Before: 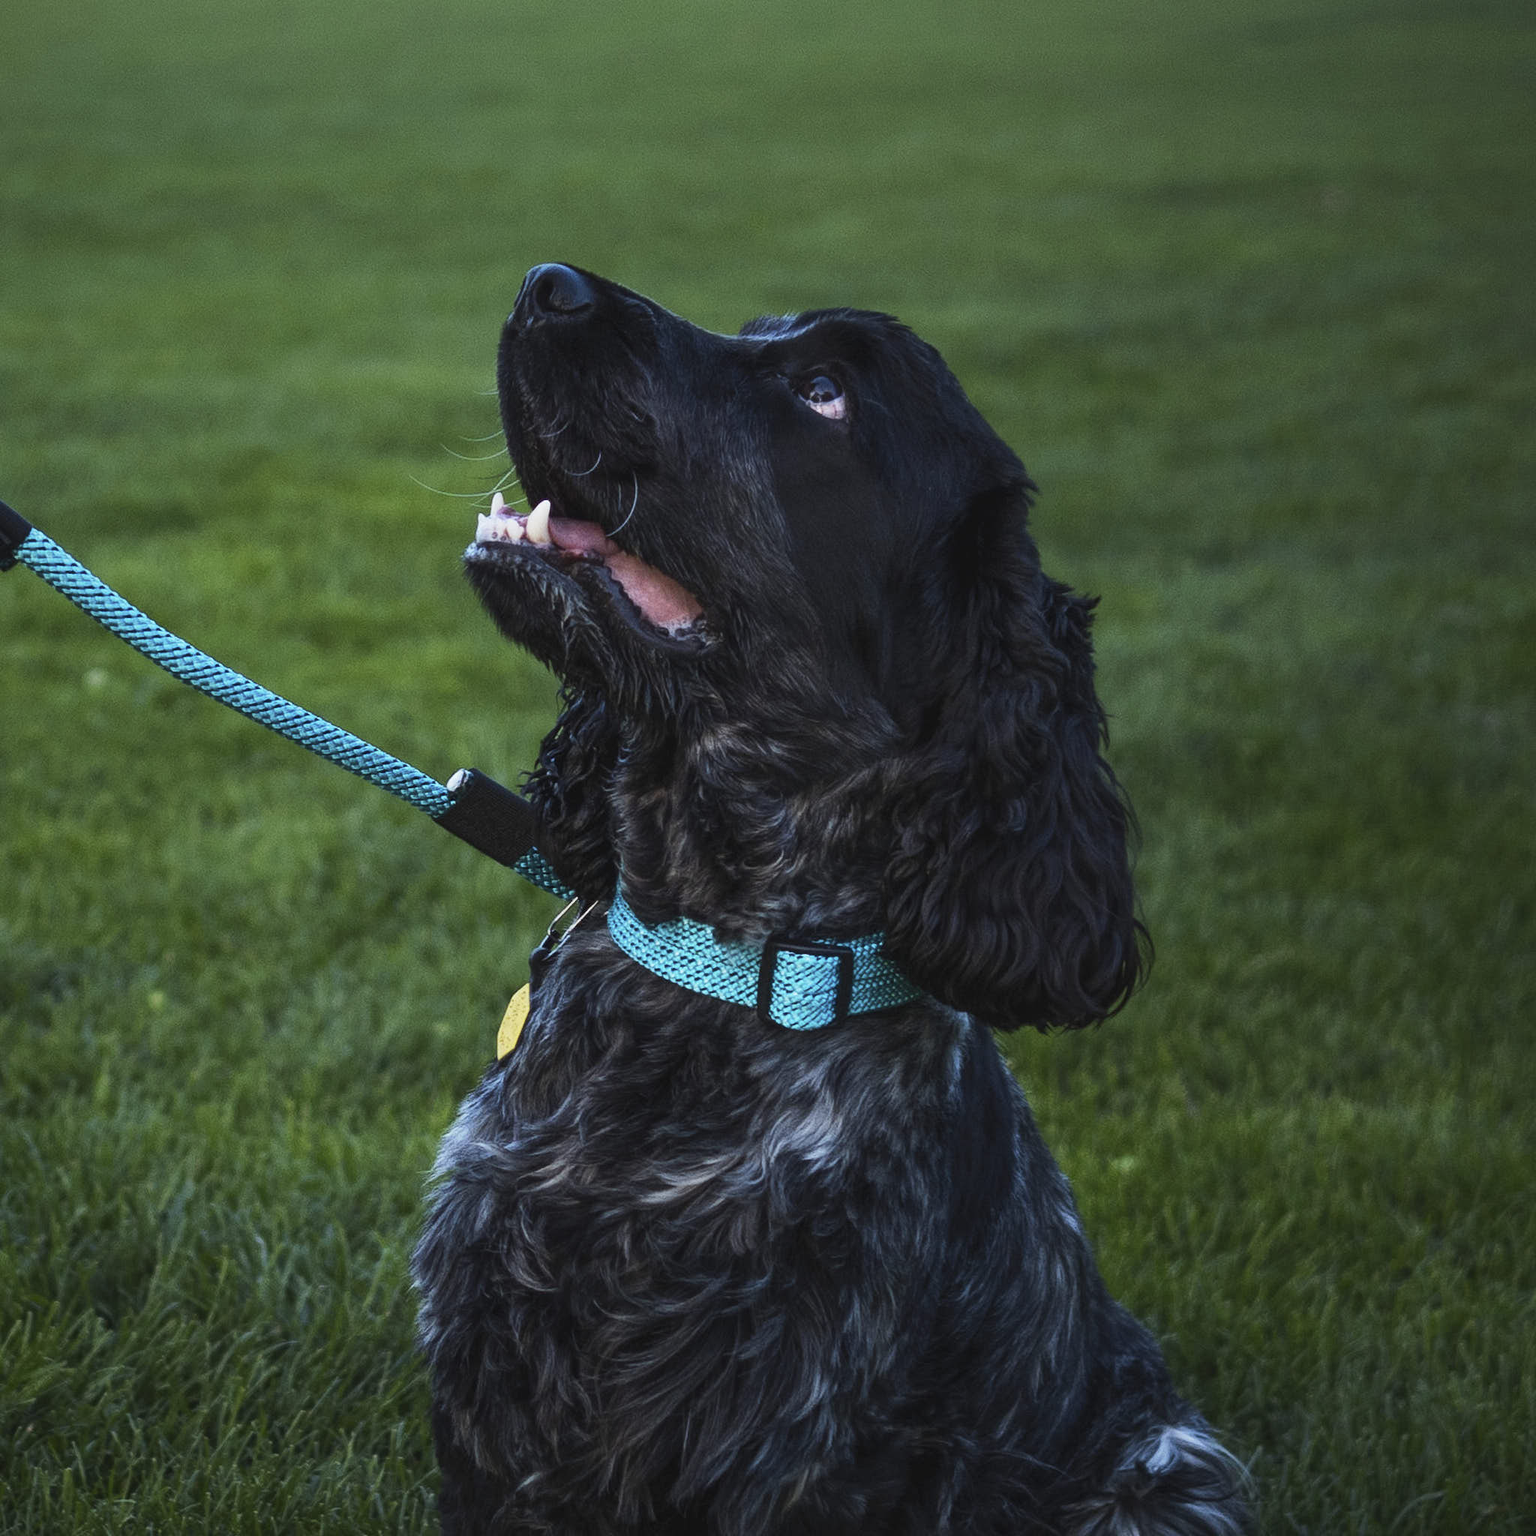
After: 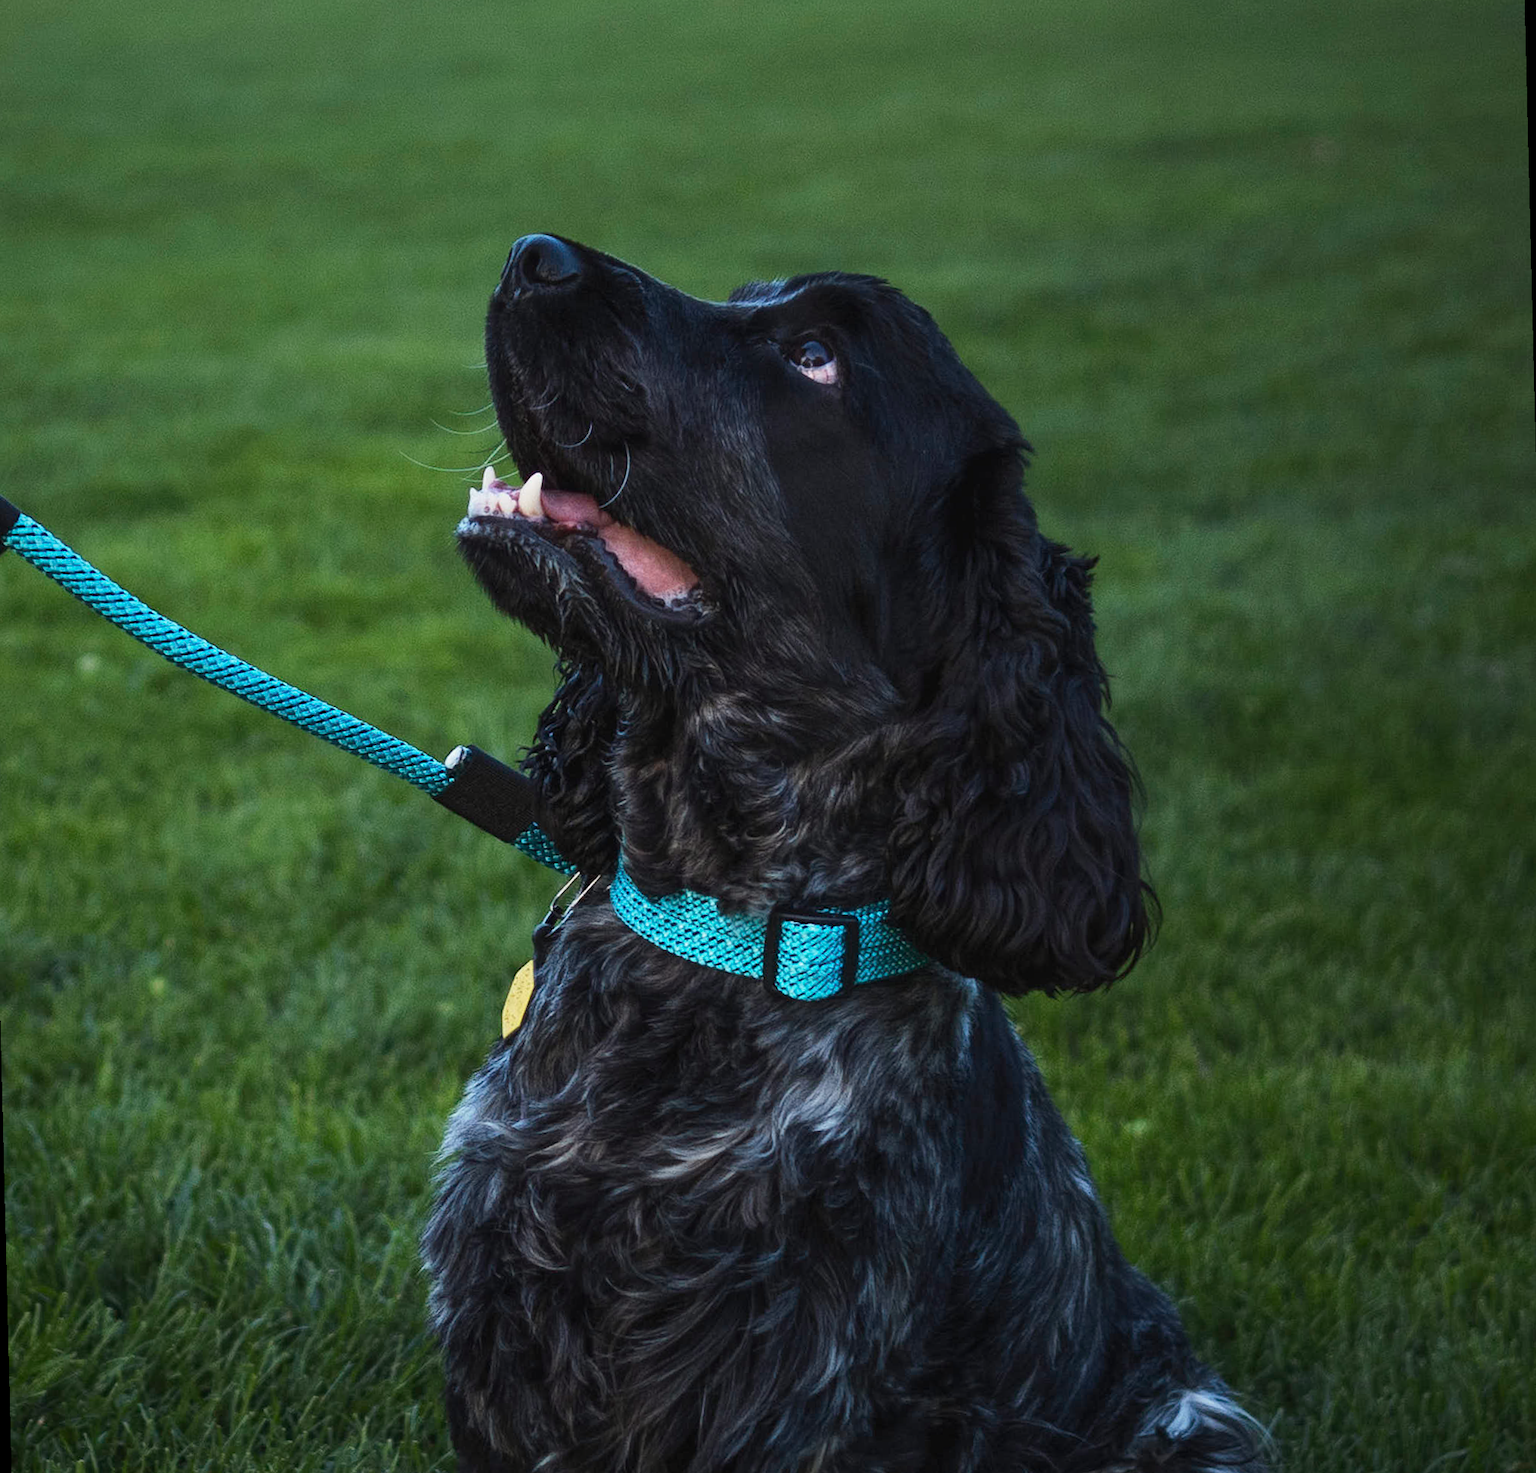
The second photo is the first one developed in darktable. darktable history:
rotate and perspective: rotation -1.42°, crop left 0.016, crop right 0.984, crop top 0.035, crop bottom 0.965
white balance: red 1.009, blue 0.985
